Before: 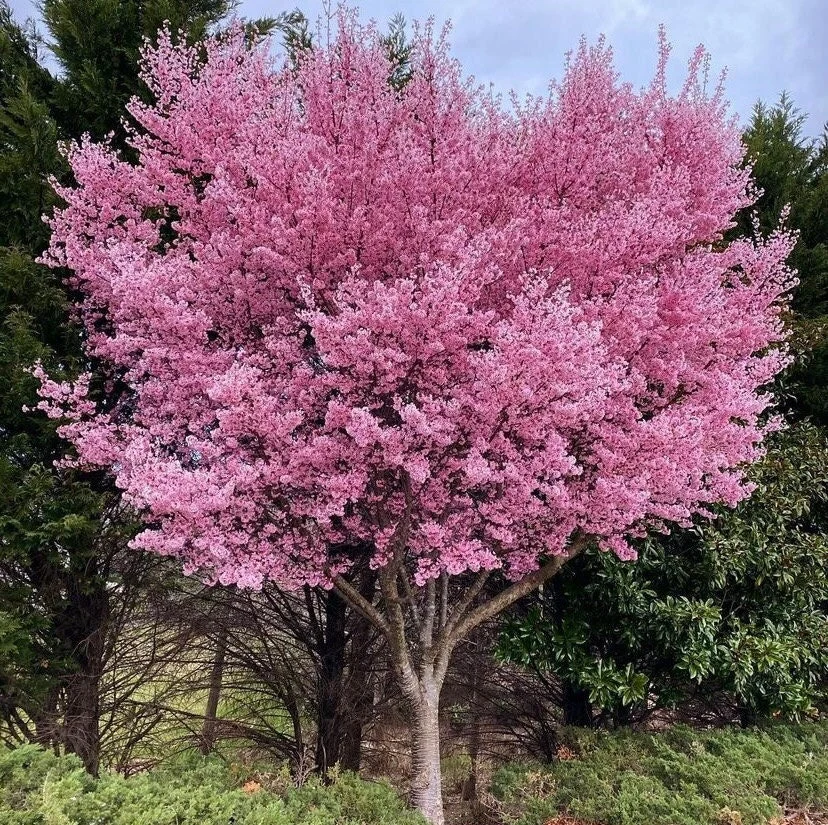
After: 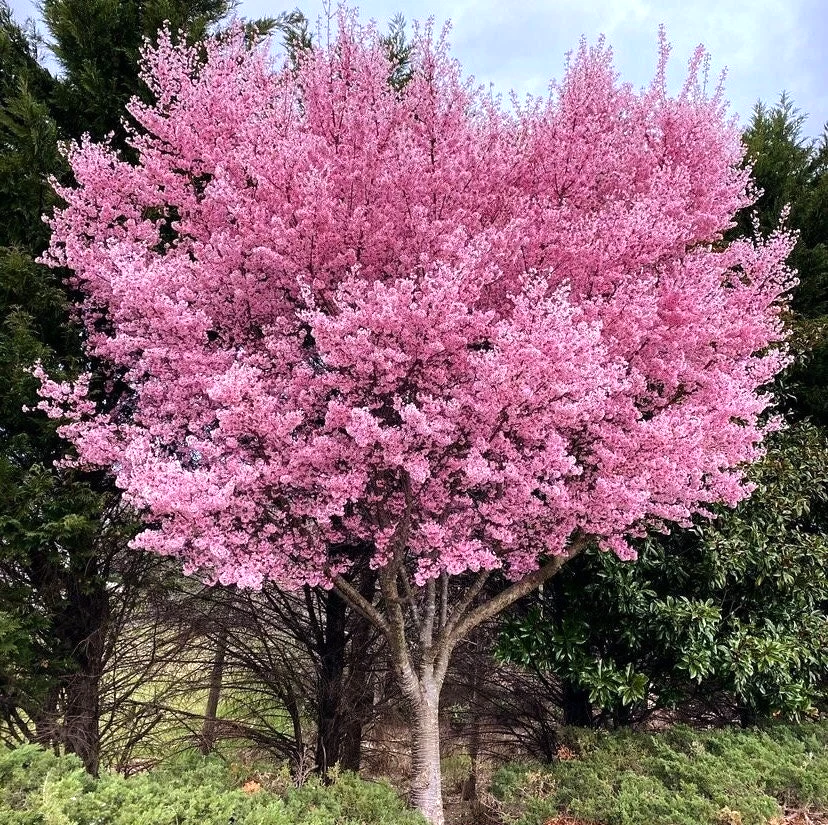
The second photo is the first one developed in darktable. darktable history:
tone equalizer: -8 EV -0.45 EV, -7 EV -0.377 EV, -6 EV -0.36 EV, -5 EV -0.223 EV, -3 EV 0.199 EV, -2 EV 0.324 EV, -1 EV 0.369 EV, +0 EV 0.443 EV
